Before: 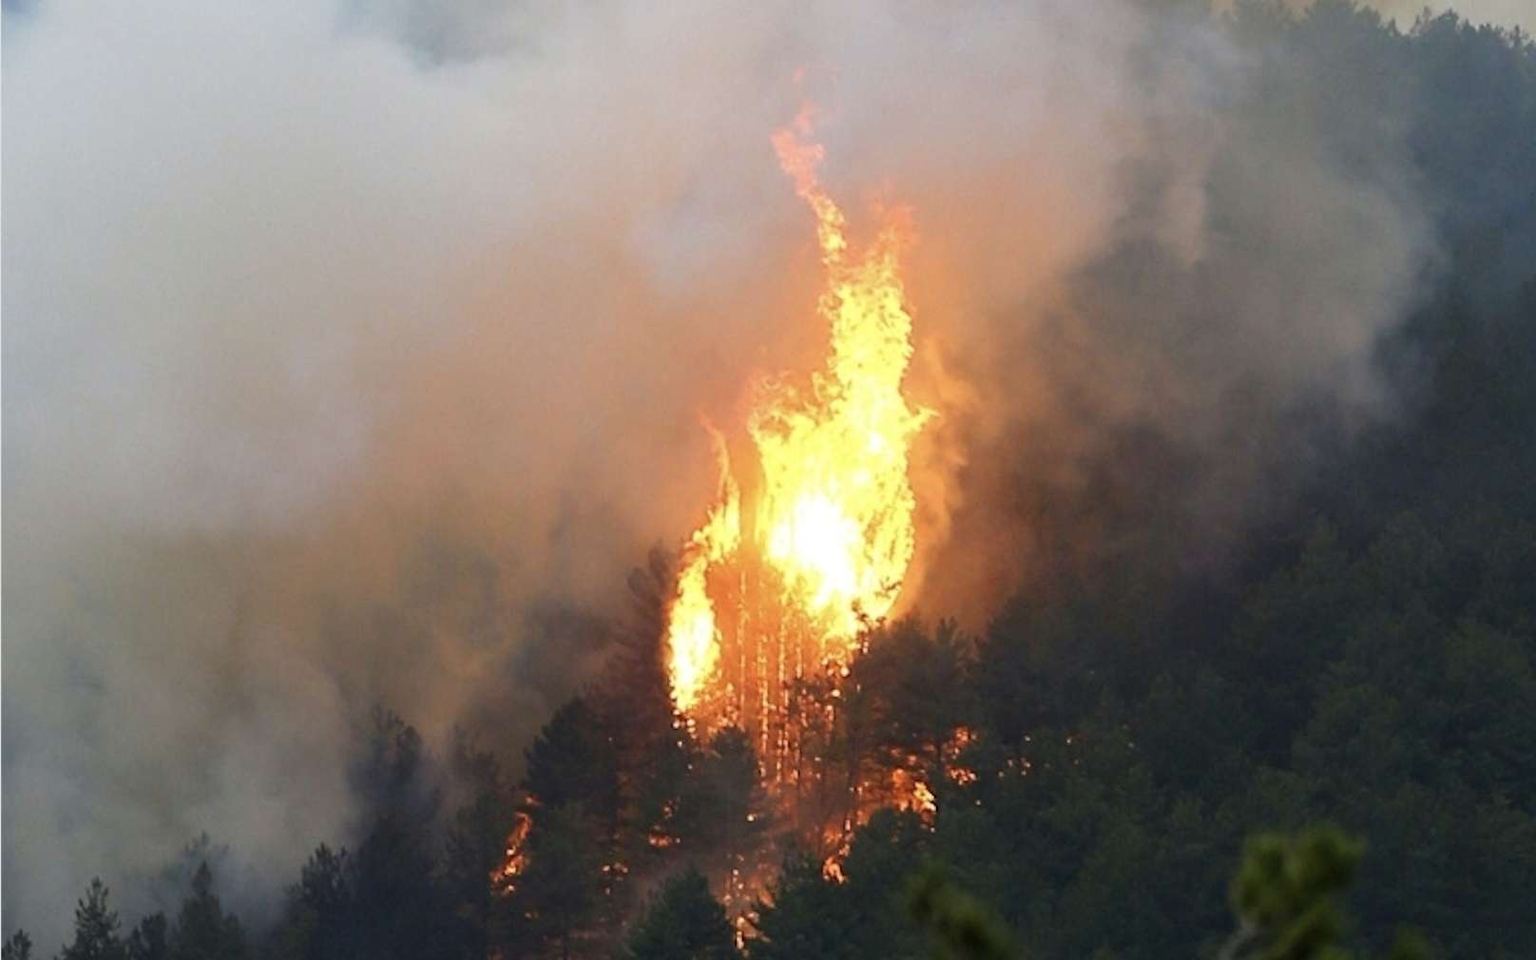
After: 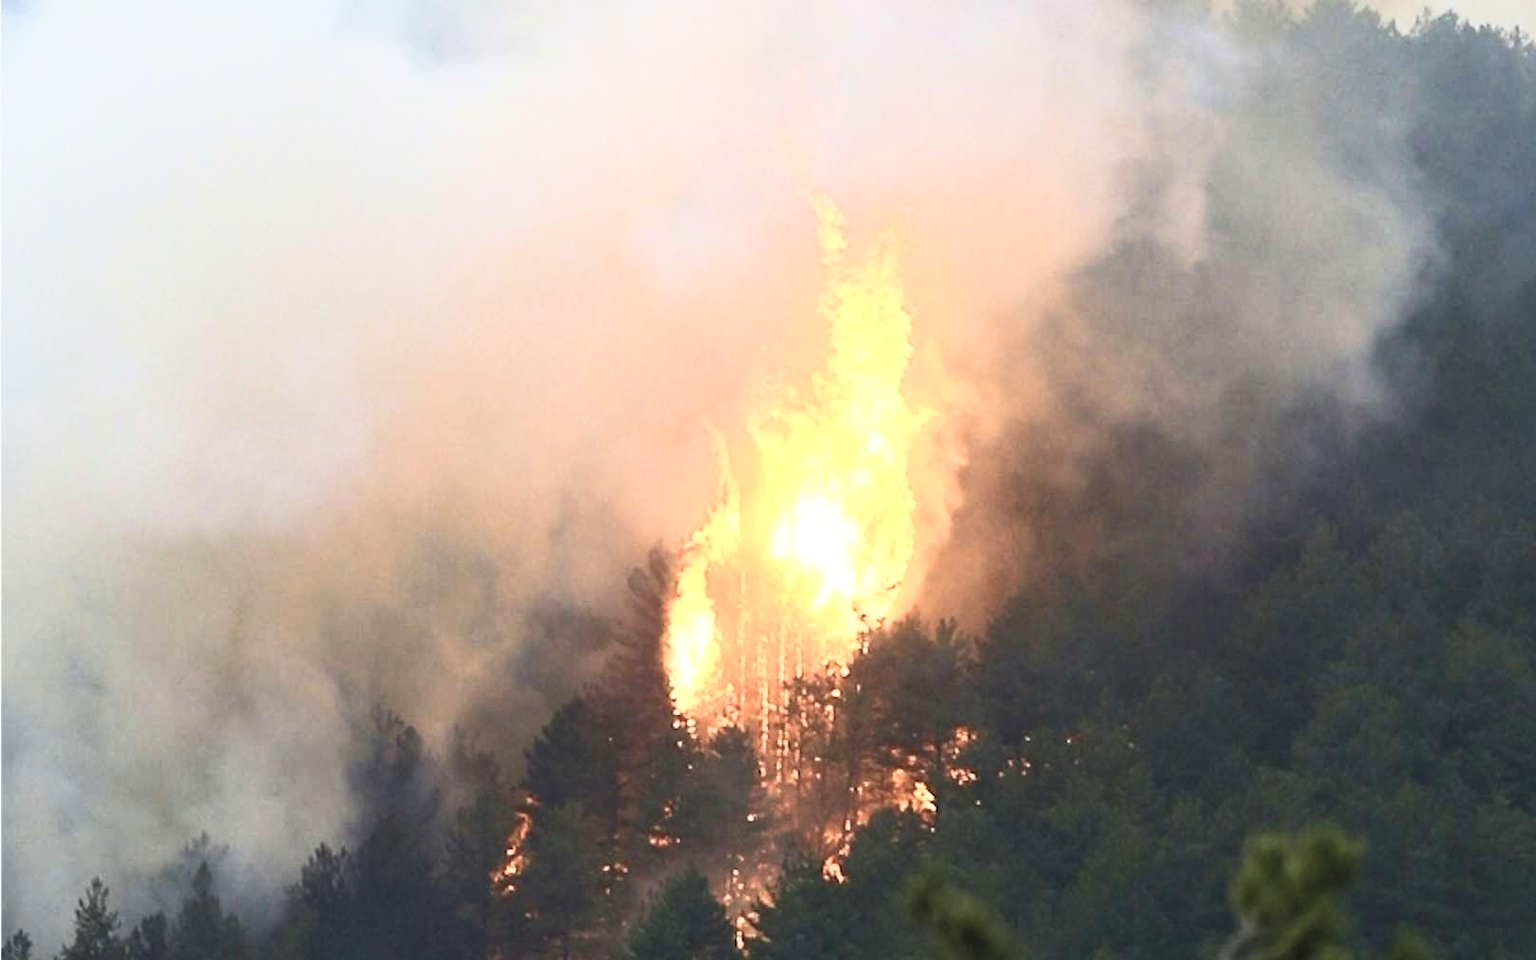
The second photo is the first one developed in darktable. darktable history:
velvia: on, module defaults
contrast brightness saturation: contrast 0.424, brightness 0.552, saturation -0.187
